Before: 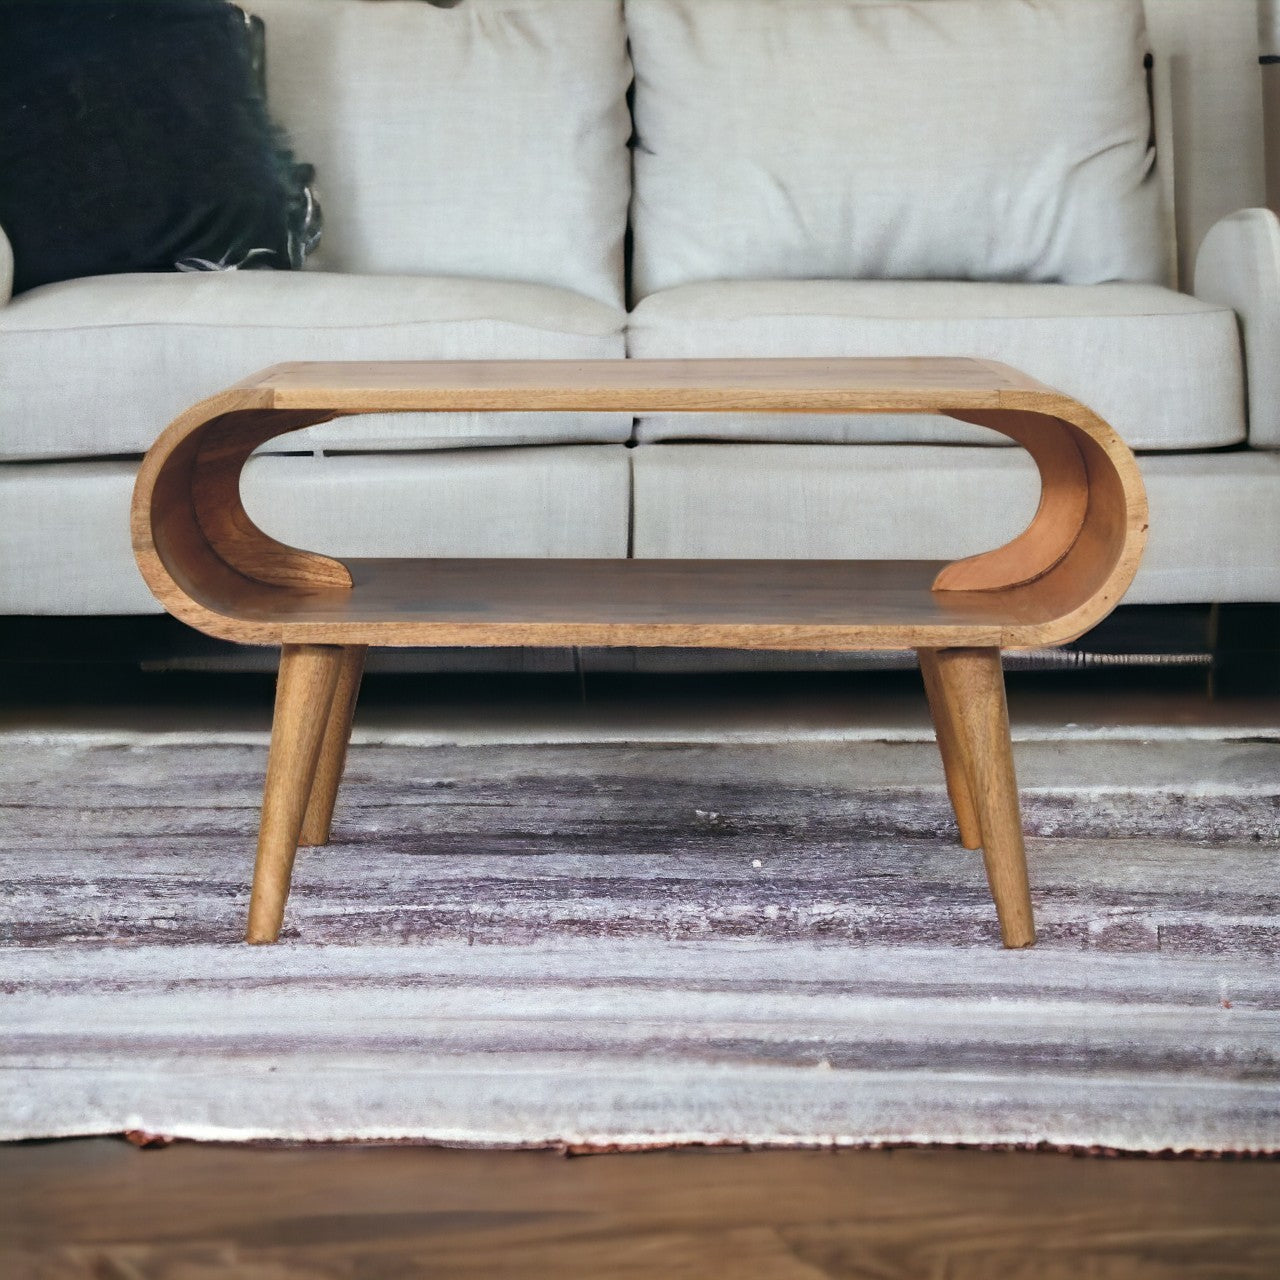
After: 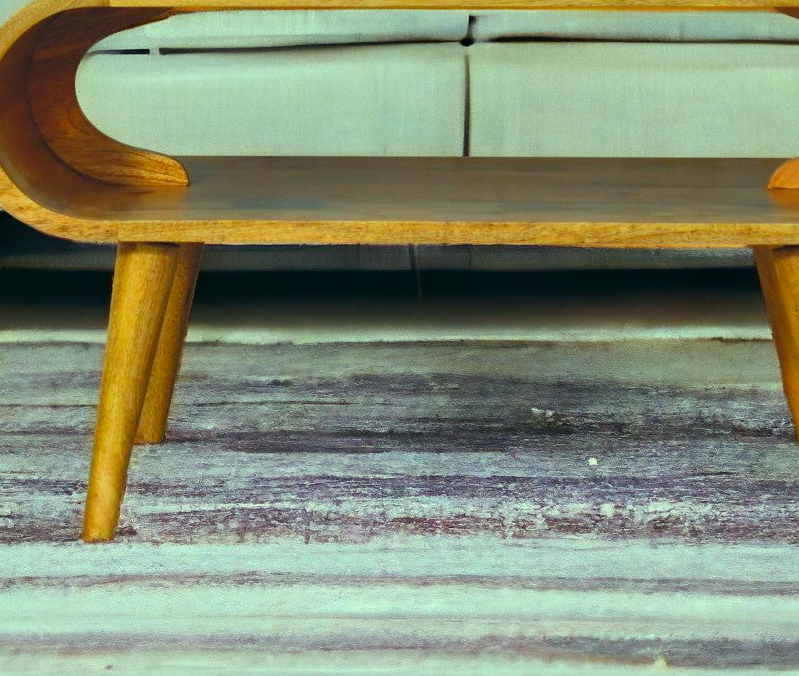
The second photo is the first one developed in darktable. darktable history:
crop: left 12.86%, top 31.42%, right 24.7%, bottom 15.72%
color correction: highlights a* -11.24, highlights b* 9.86, saturation 1.72
